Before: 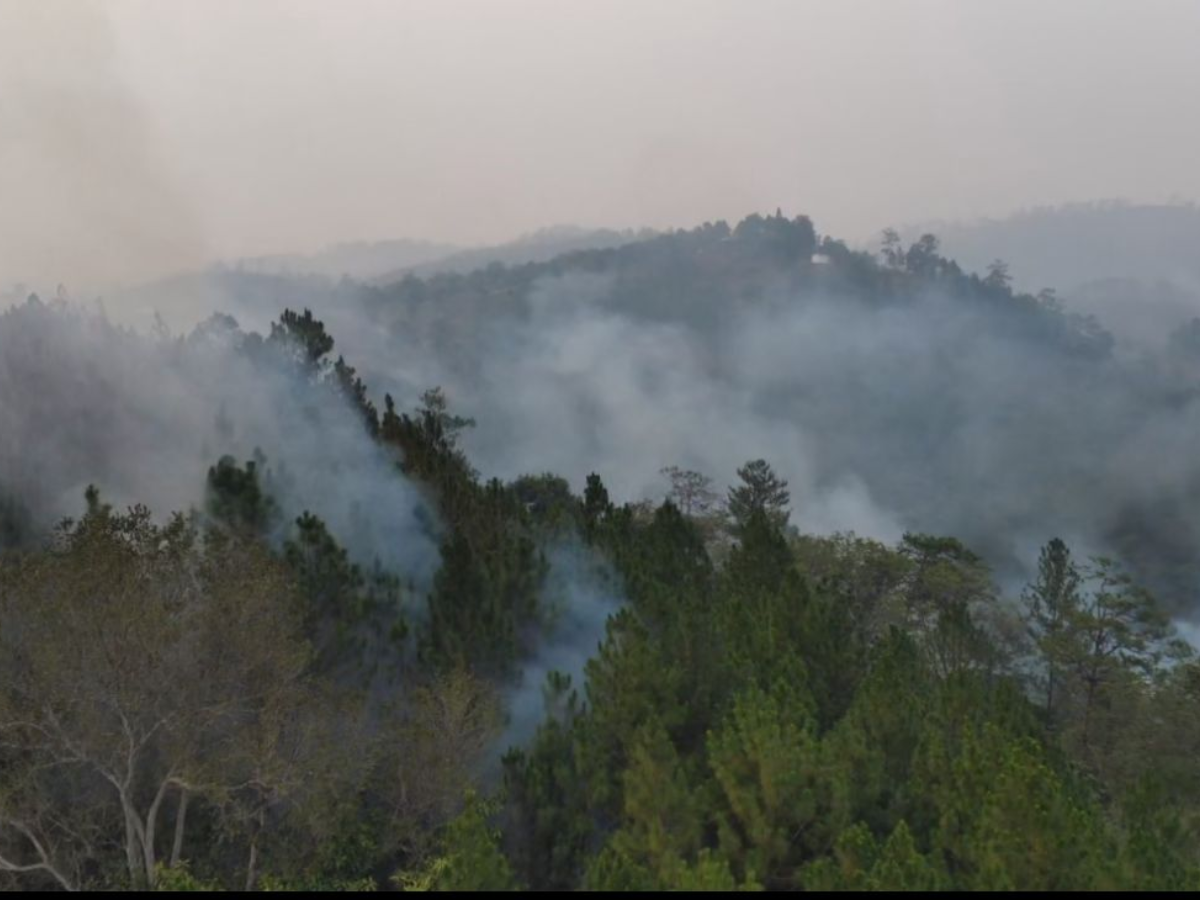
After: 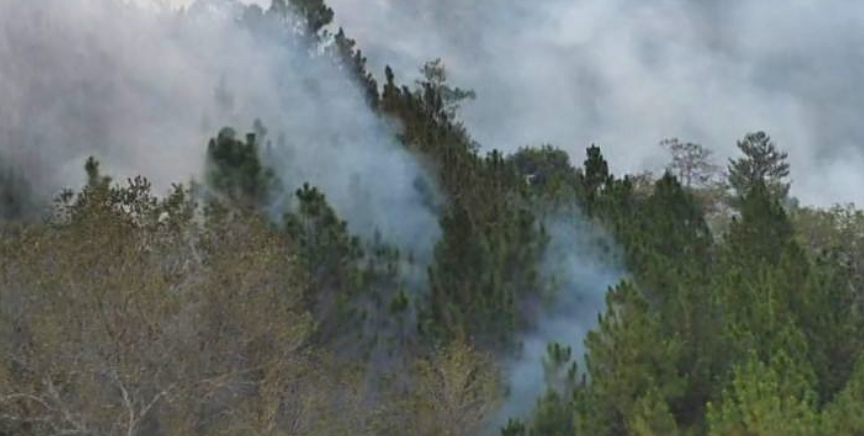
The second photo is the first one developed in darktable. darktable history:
exposure: exposure 0.921 EV, compensate highlight preservation false
sharpen: on, module defaults
crop: top 36.498%, right 27.964%, bottom 14.995%
